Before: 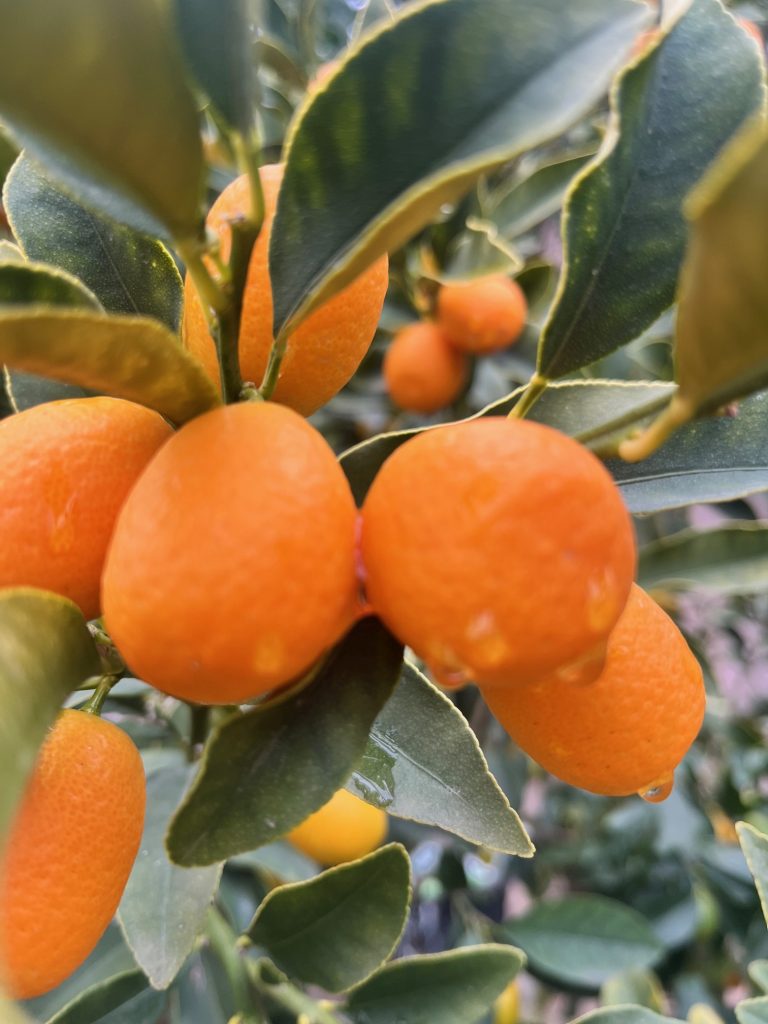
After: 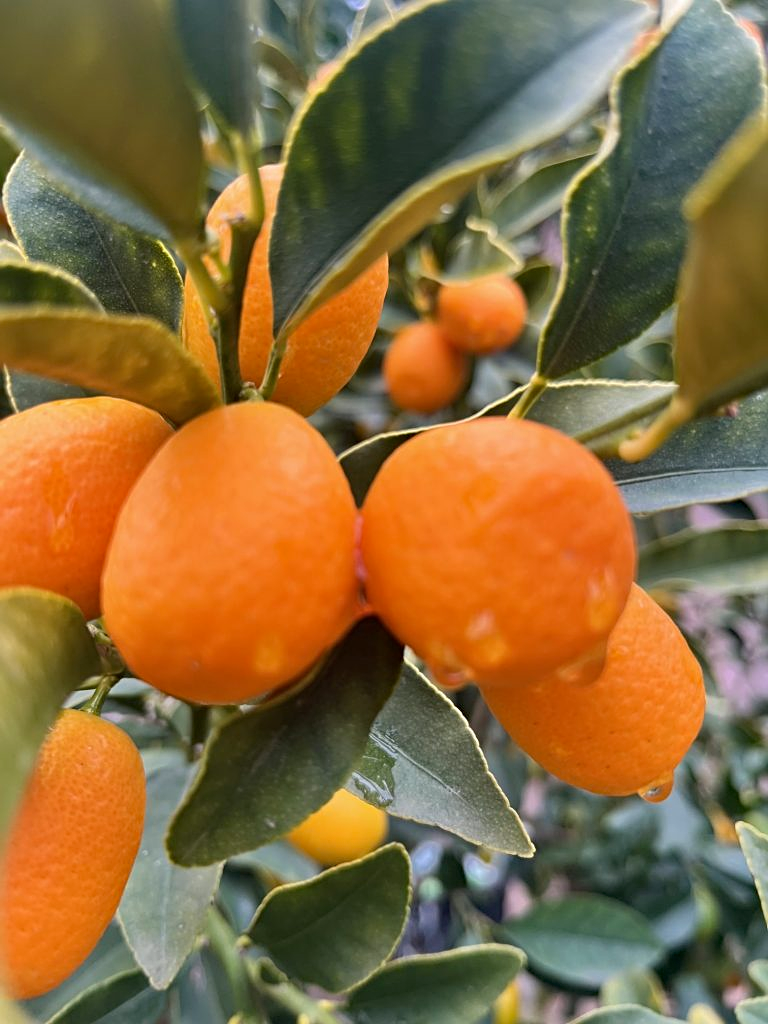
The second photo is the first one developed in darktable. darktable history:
haze removal: compatibility mode true, adaptive false
sharpen: radius 2.48, amount 0.341
